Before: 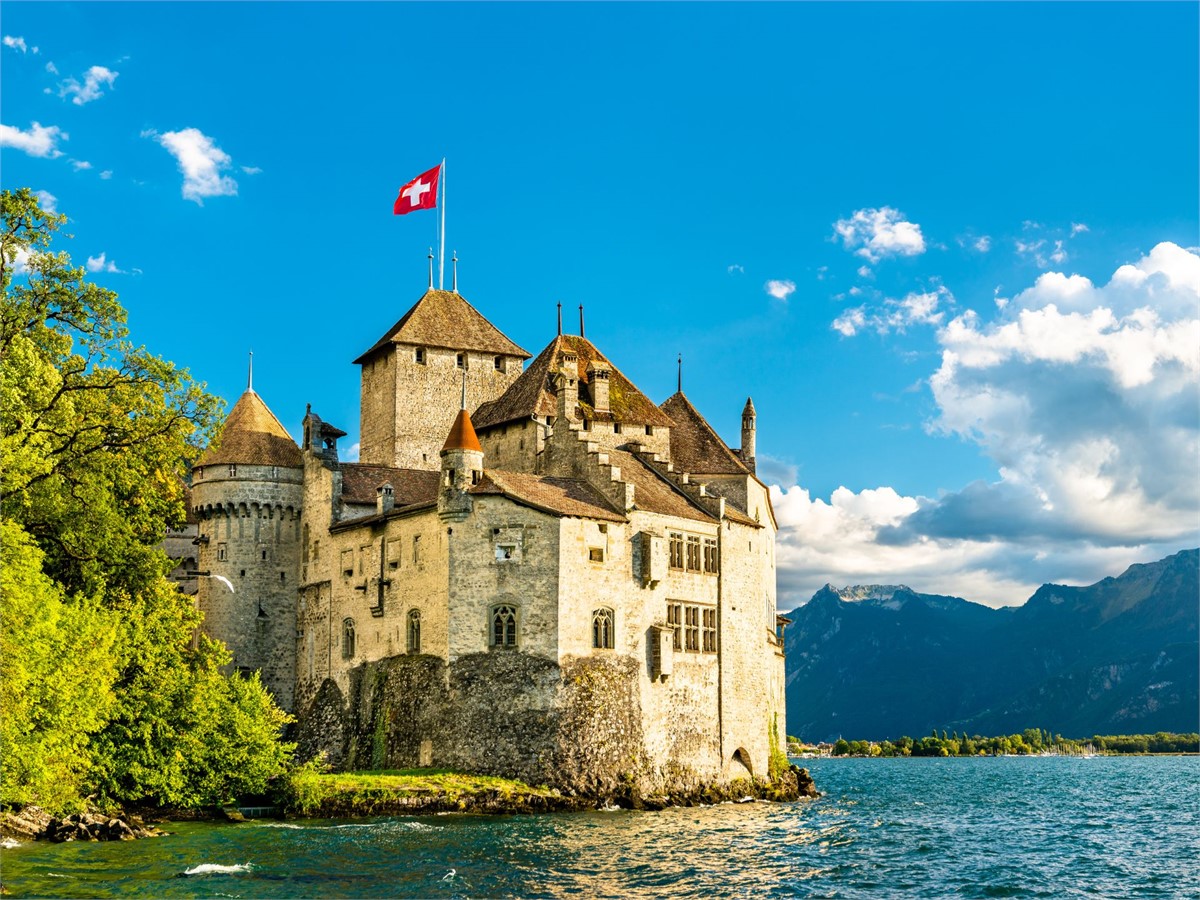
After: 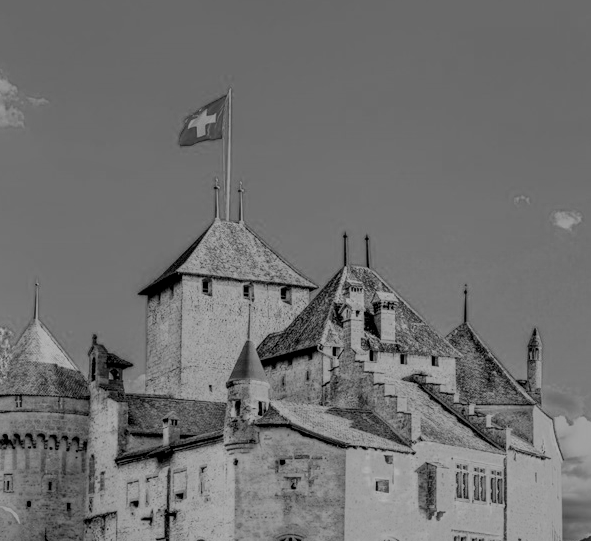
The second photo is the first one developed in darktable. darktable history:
local contrast: on, module defaults
crop: left 17.835%, top 7.675%, right 32.881%, bottom 32.213%
filmic rgb: white relative exposure 8 EV, threshold 3 EV, hardness 2.44, latitude 10.07%, contrast 0.72, highlights saturation mix 10%, shadows ↔ highlights balance 1.38%, color science v4 (2020), enable highlight reconstruction true
white balance: red 0.98, blue 1.61
monochrome: on, module defaults
color calibration: x 0.38, y 0.39, temperature 4086.04 K
